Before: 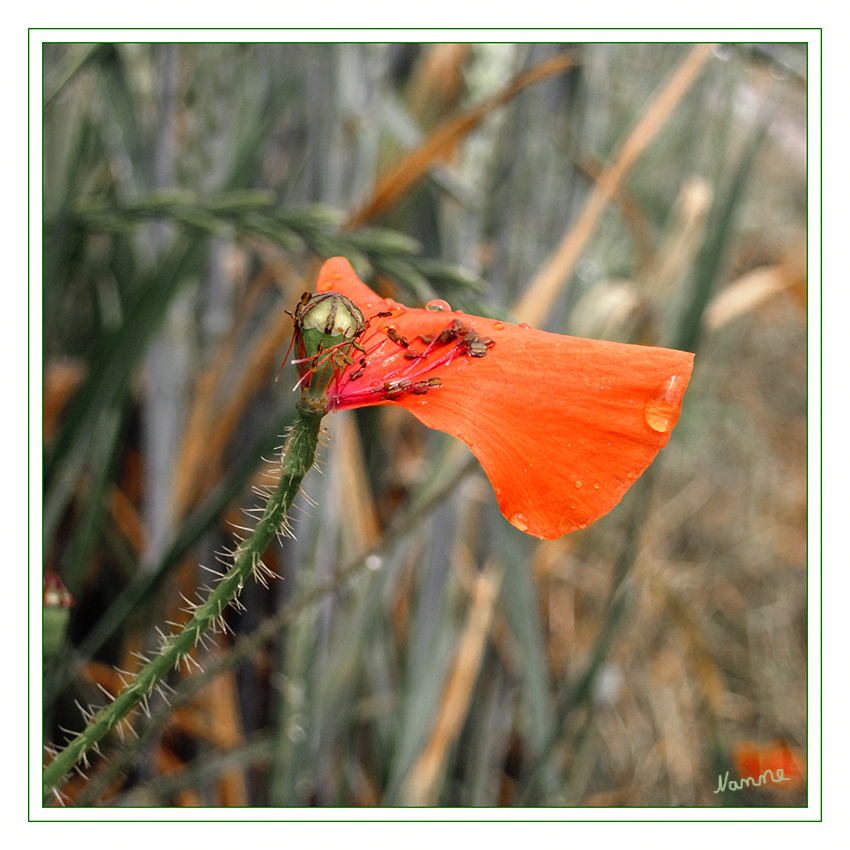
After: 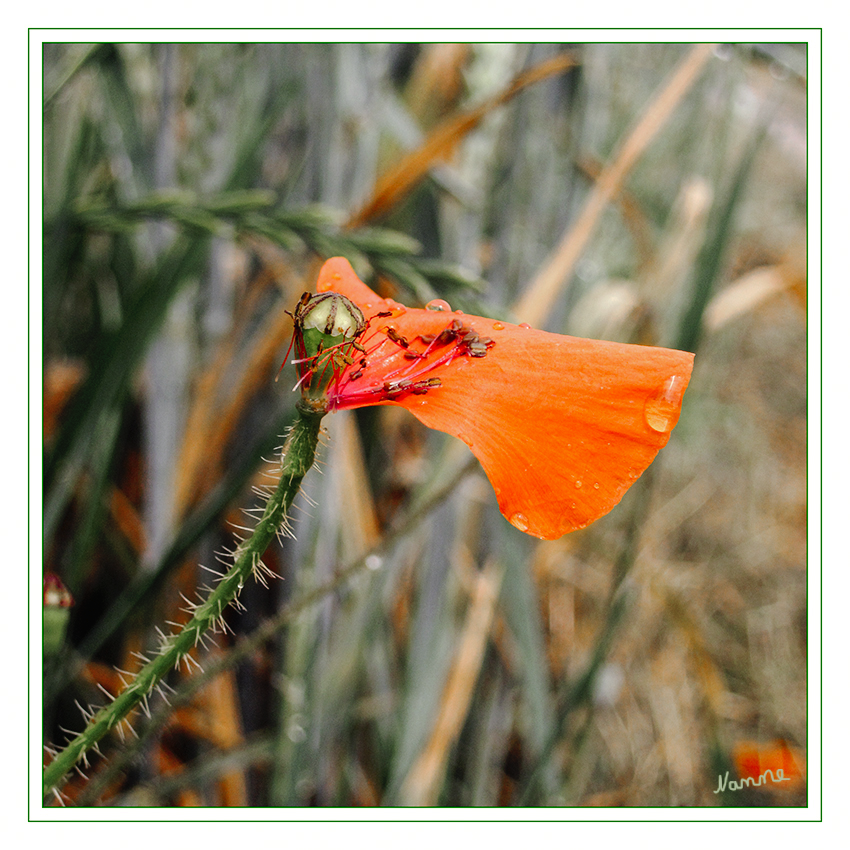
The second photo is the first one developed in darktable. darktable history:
tone curve: curves: ch0 [(0, 0) (0.003, 0.012) (0.011, 0.014) (0.025, 0.02) (0.044, 0.034) (0.069, 0.047) (0.1, 0.063) (0.136, 0.086) (0.177, 0.131) (0.224, 0.183) (0.277, 0.243) (0.335, 0.317) (0.399, 0.403) (0.468, 0.488) (0.543, 0.573) (0.623, 0.649) (0.709, 0.718) (0.801, 0.795) (0.898, 0.872) (1, 1)], preserve colors none
